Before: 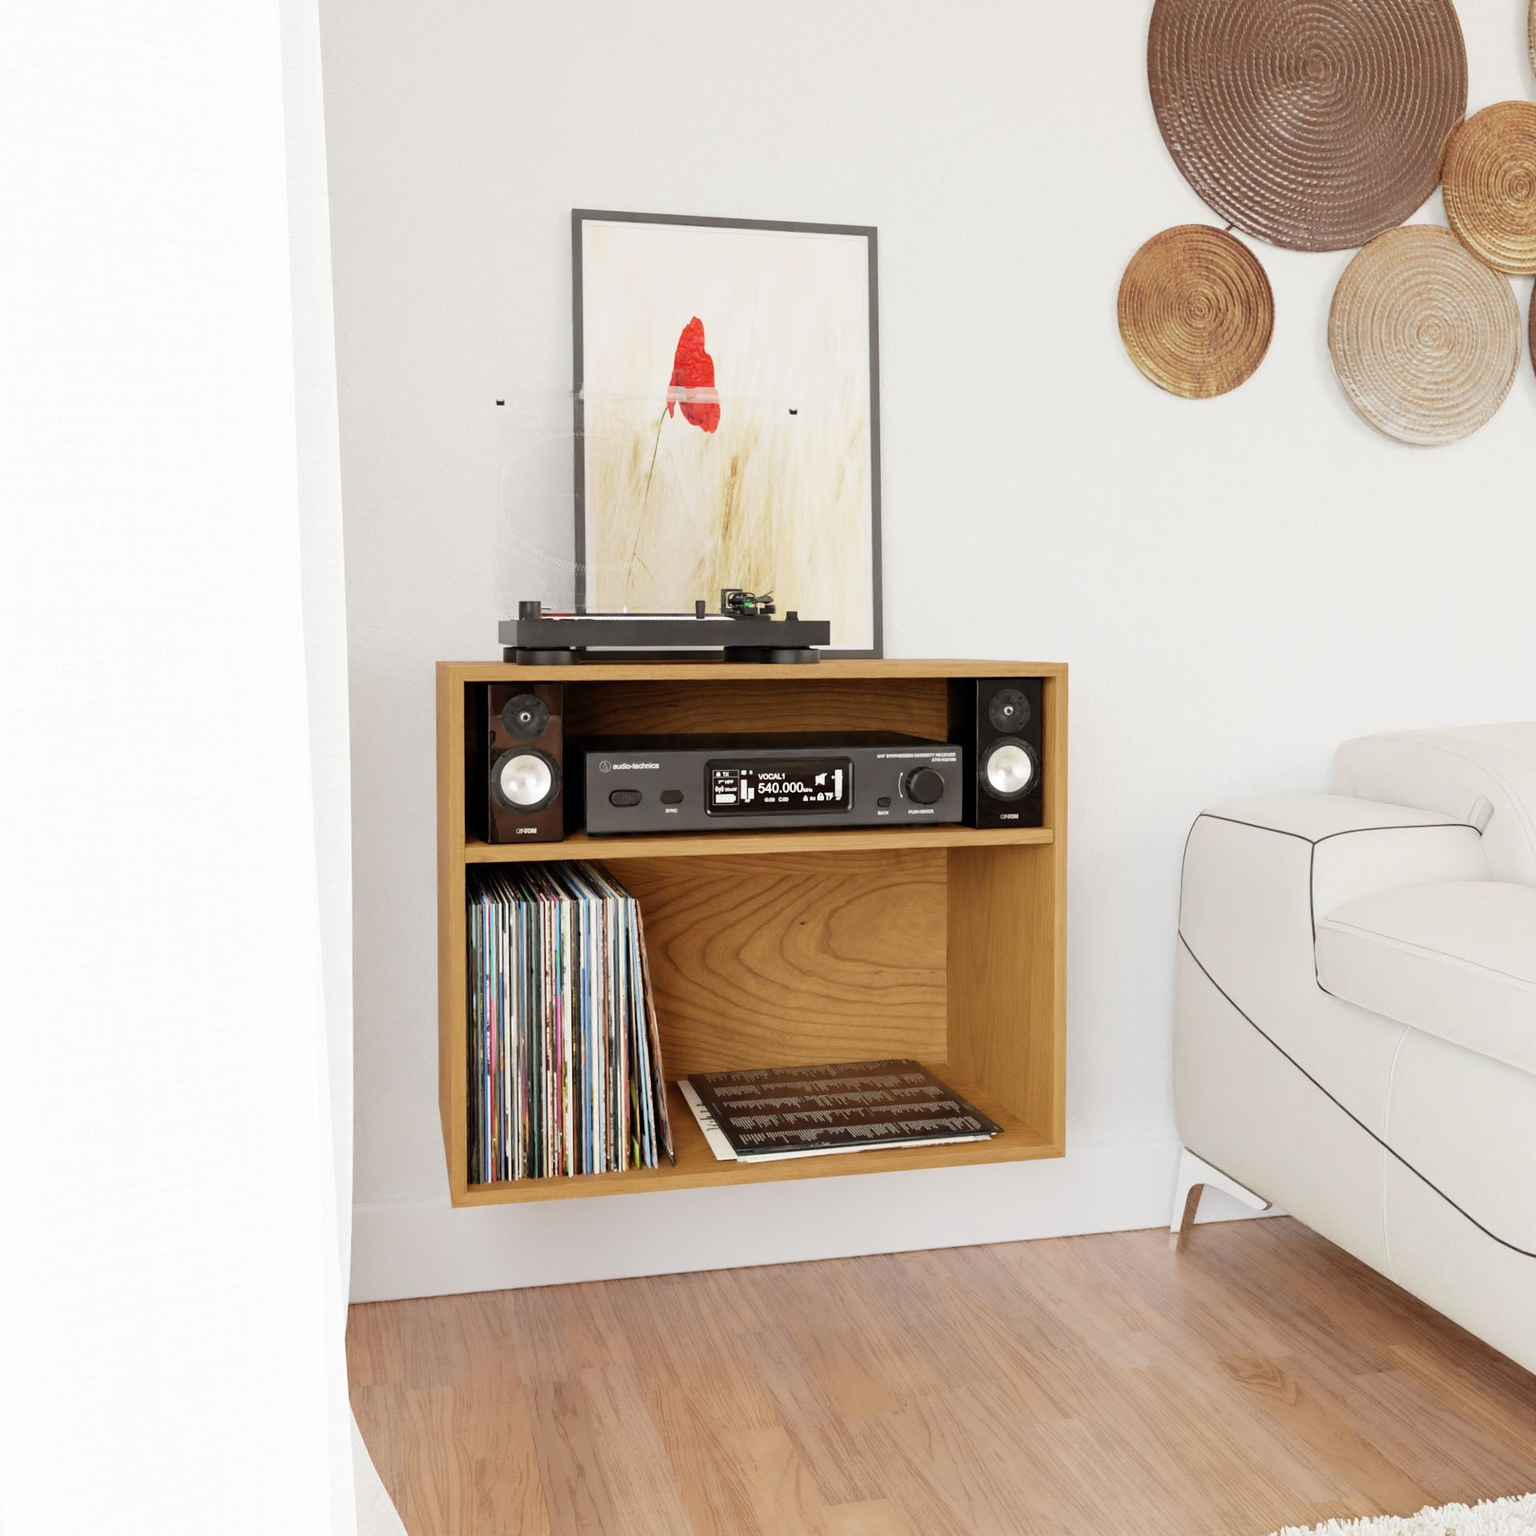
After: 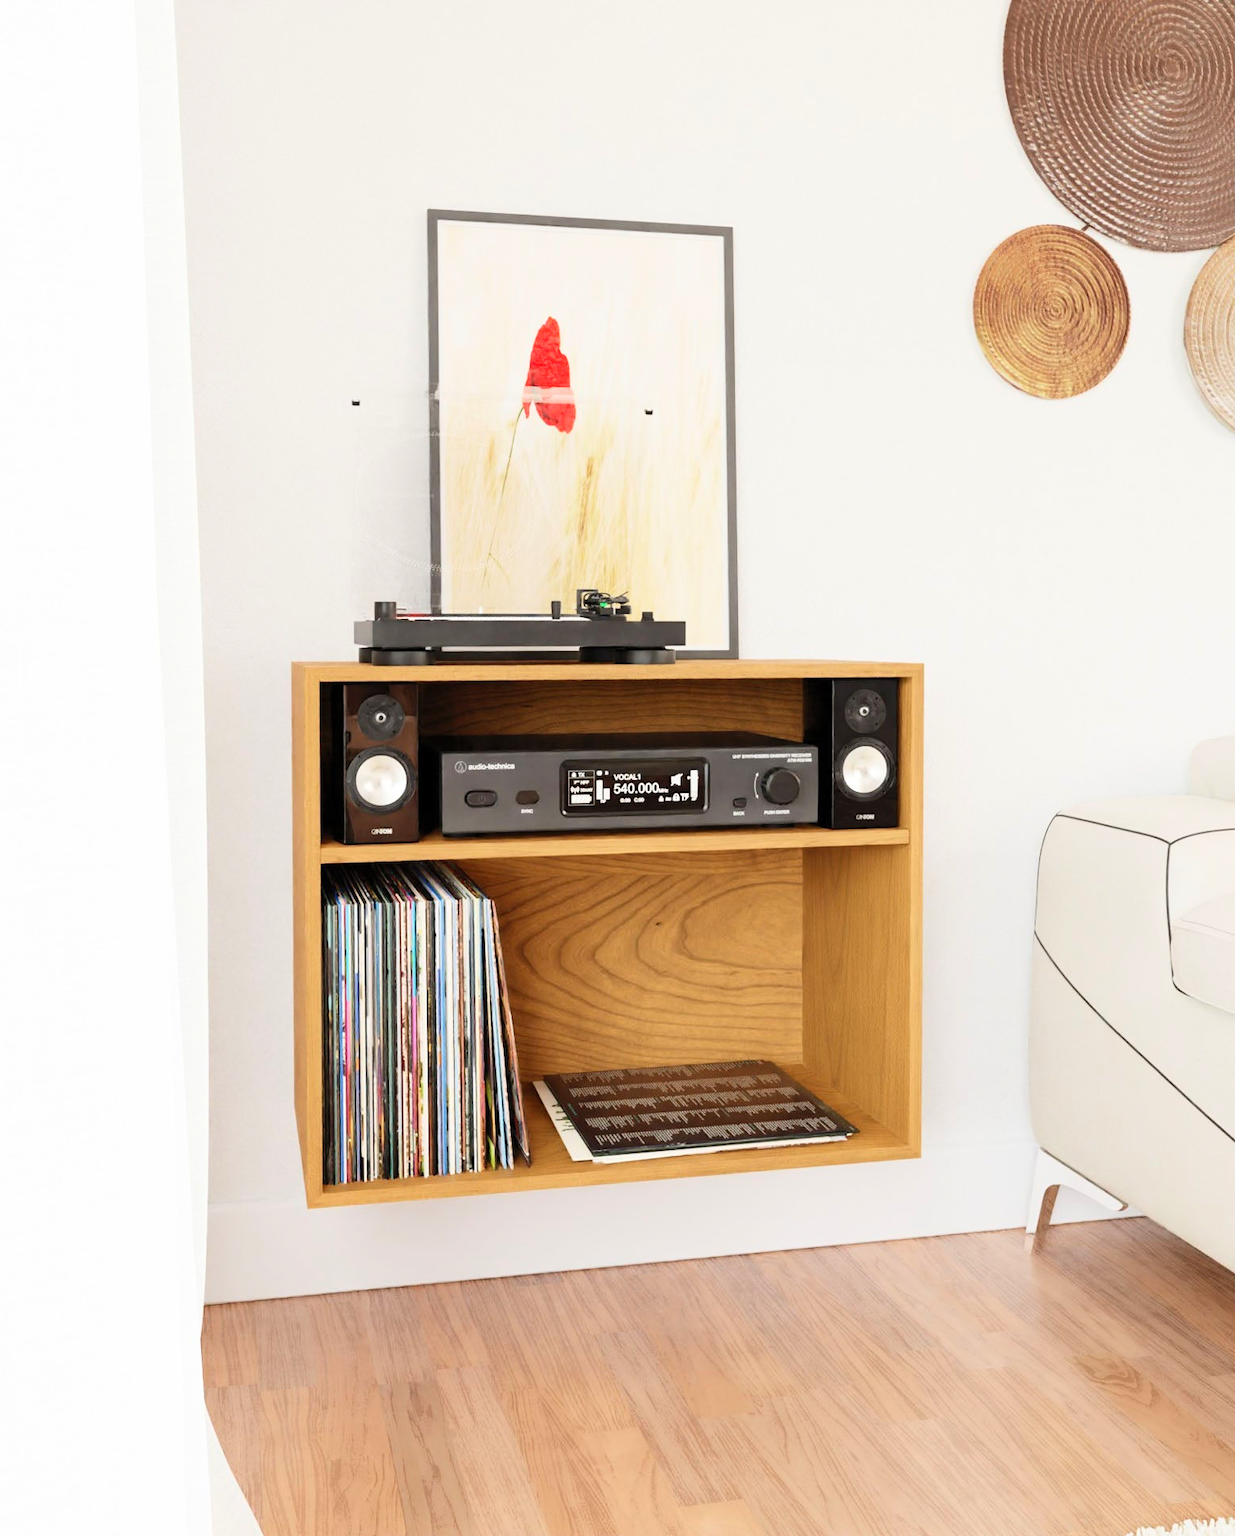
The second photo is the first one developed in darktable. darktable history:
crop and rotate: left 9.472%, right 10.14%
contrast brightness saturation: contrast 0.2, brightness 0.16, saturation 0.221
tone equalizer: -8 EV -0.573 EV
